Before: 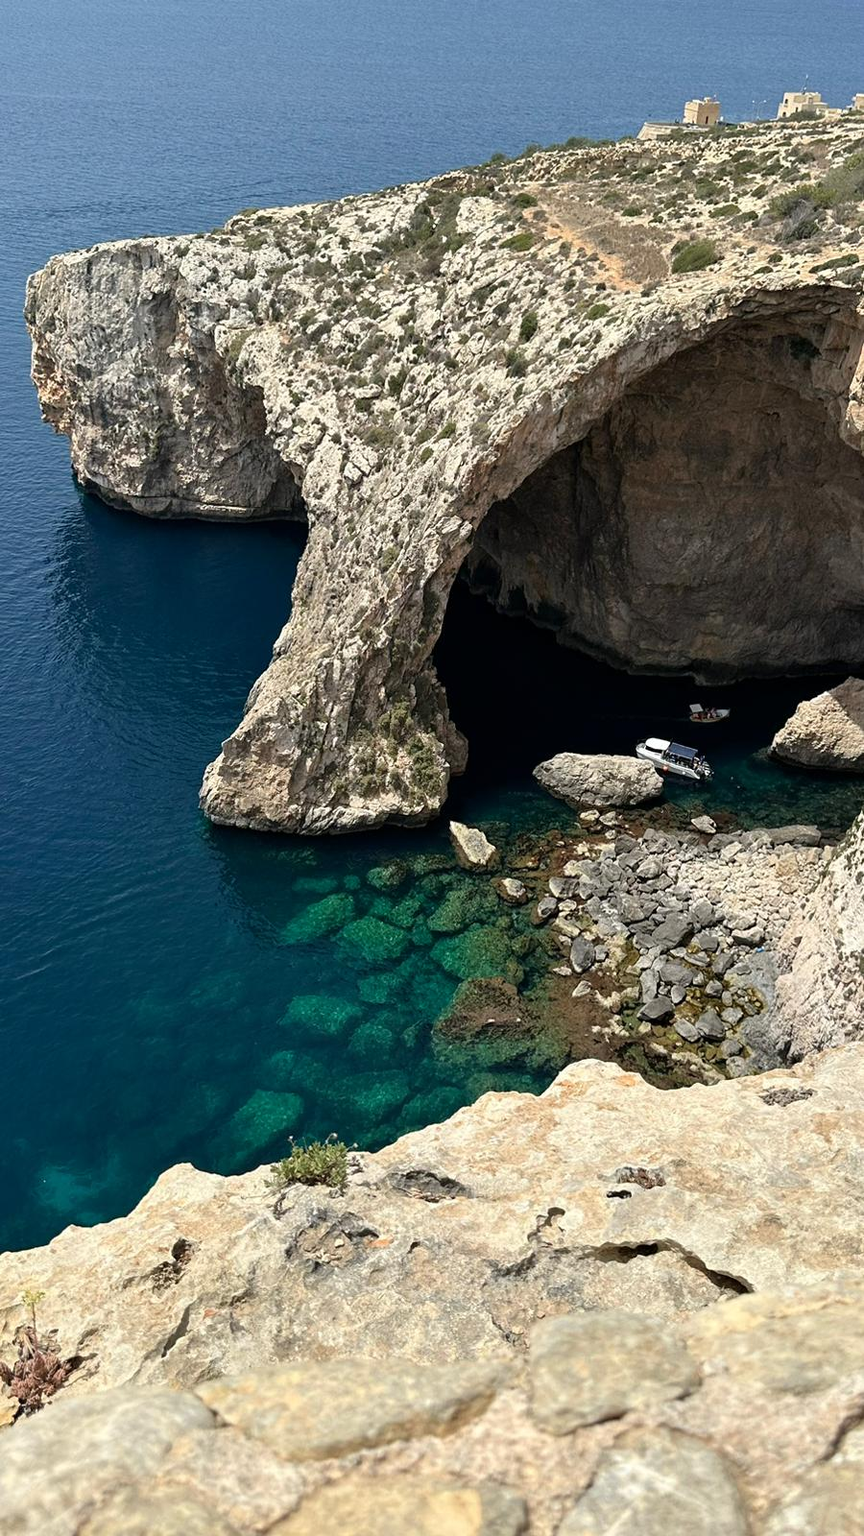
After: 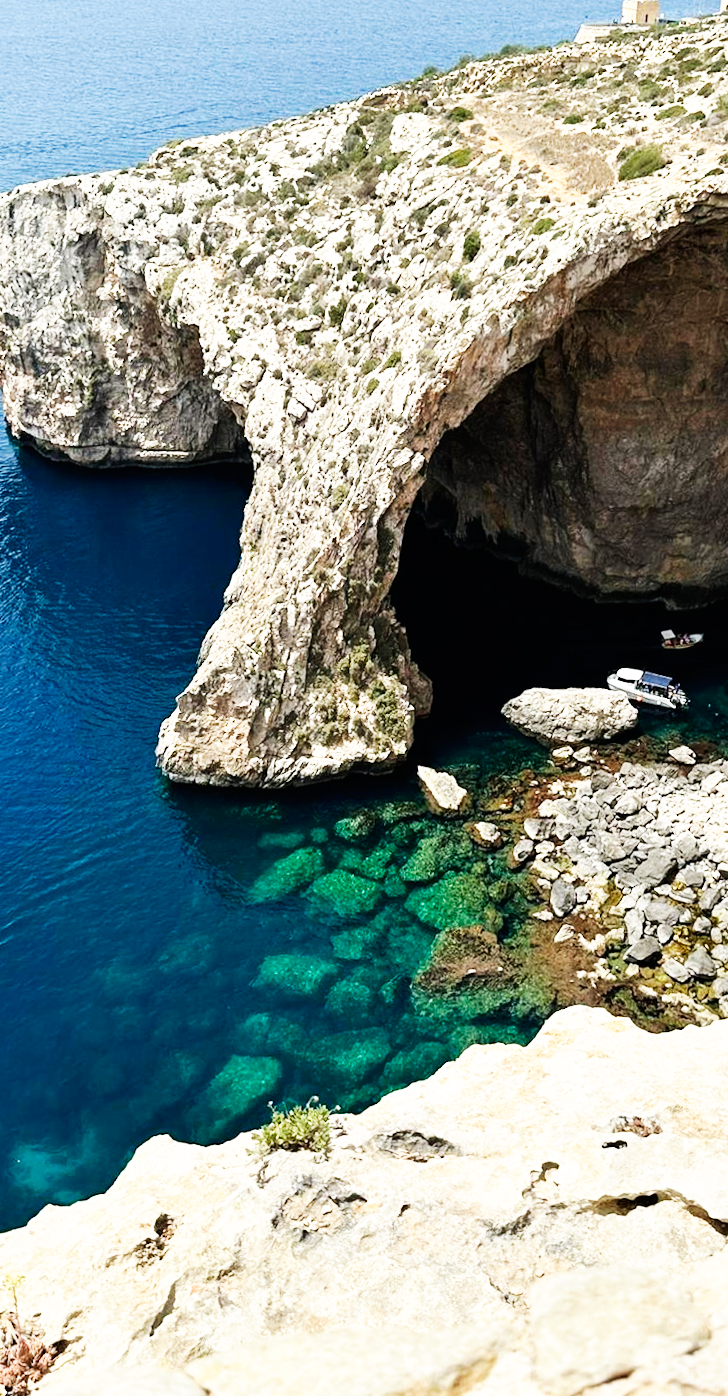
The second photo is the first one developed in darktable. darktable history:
crop and rotate: angle 1°, left 4.281%, top 0.642%, right 11.383%, bottom 2.486%
rotate and perspective: rotation -2.12°, lens shift (vertical) 0.009, lens shift (horizontal) -0.008, automatic cropping original format, crop left 0.036, crop right 0.964, crop top 0.05, crop bottom 0.959
base curve: curves: ch0 [(0, 0) (0.007, 0.004) (0.027, 0.03) (0.046, 0.07) (0.207, 0.54) (0.442, 0.872) (0.673, 0.972) (1, 1)], preserve colors none
